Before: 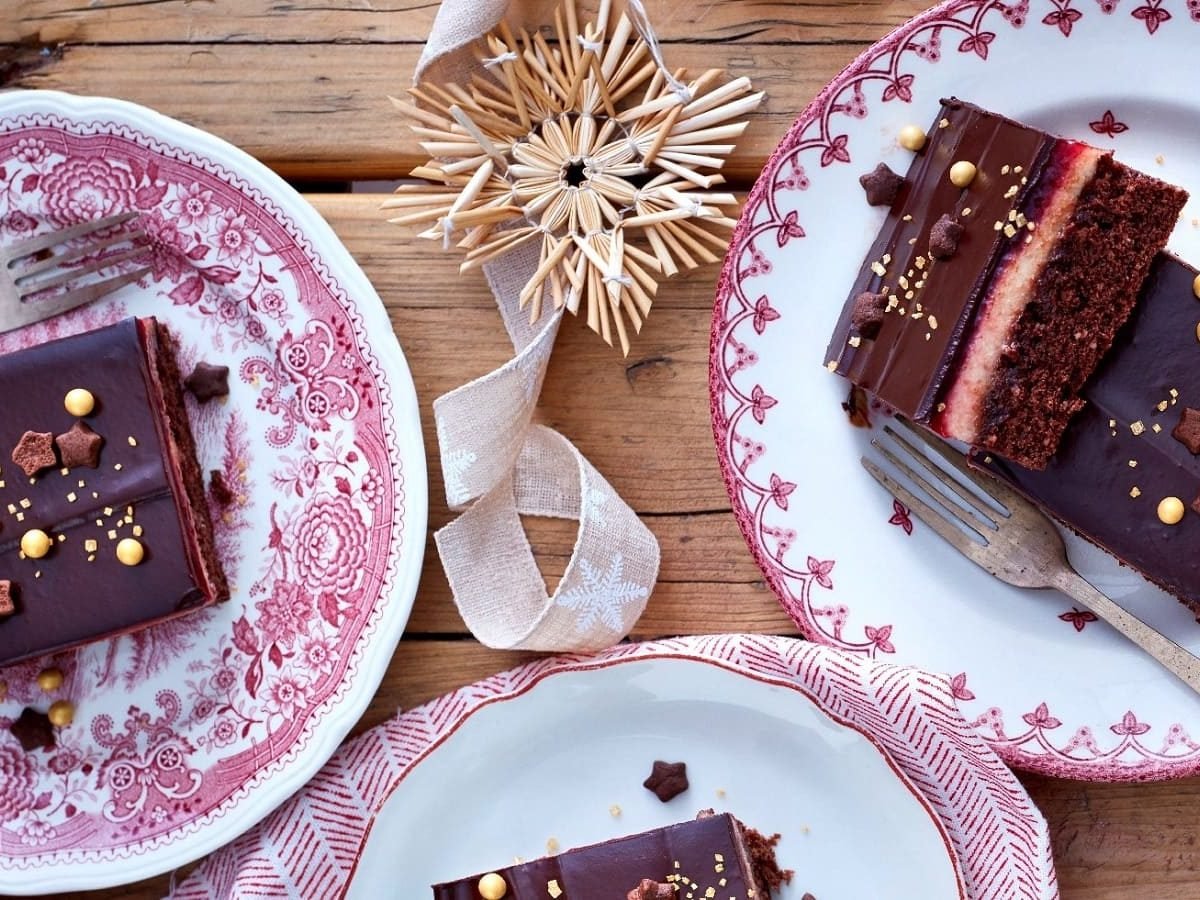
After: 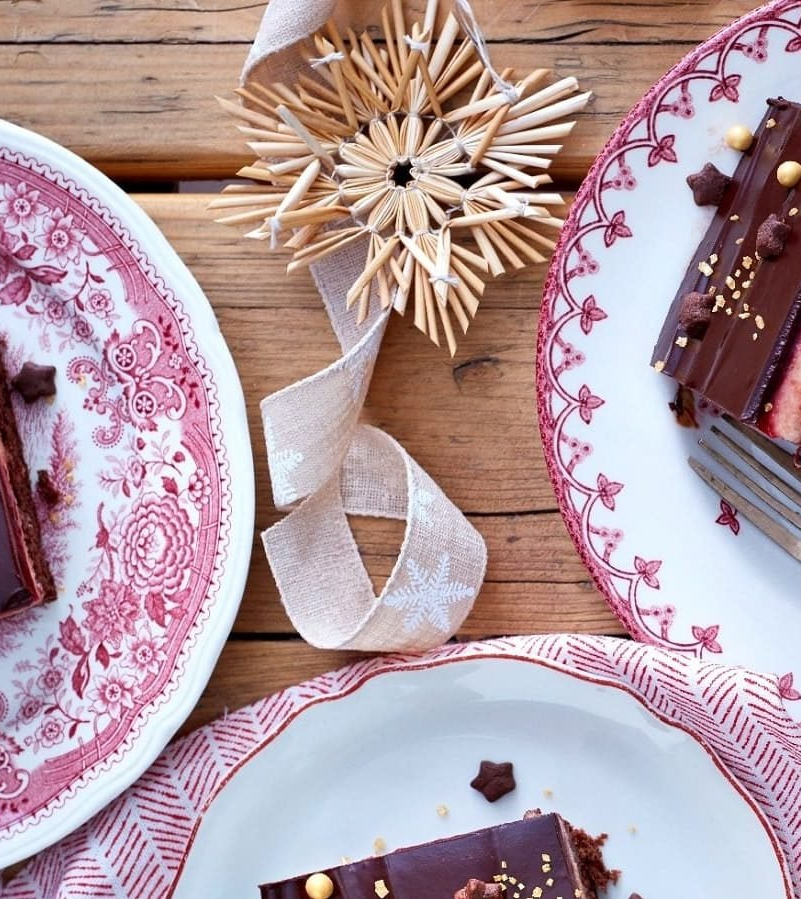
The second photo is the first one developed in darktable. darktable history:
crop and rotate: left 14.478%, right 18.715%
